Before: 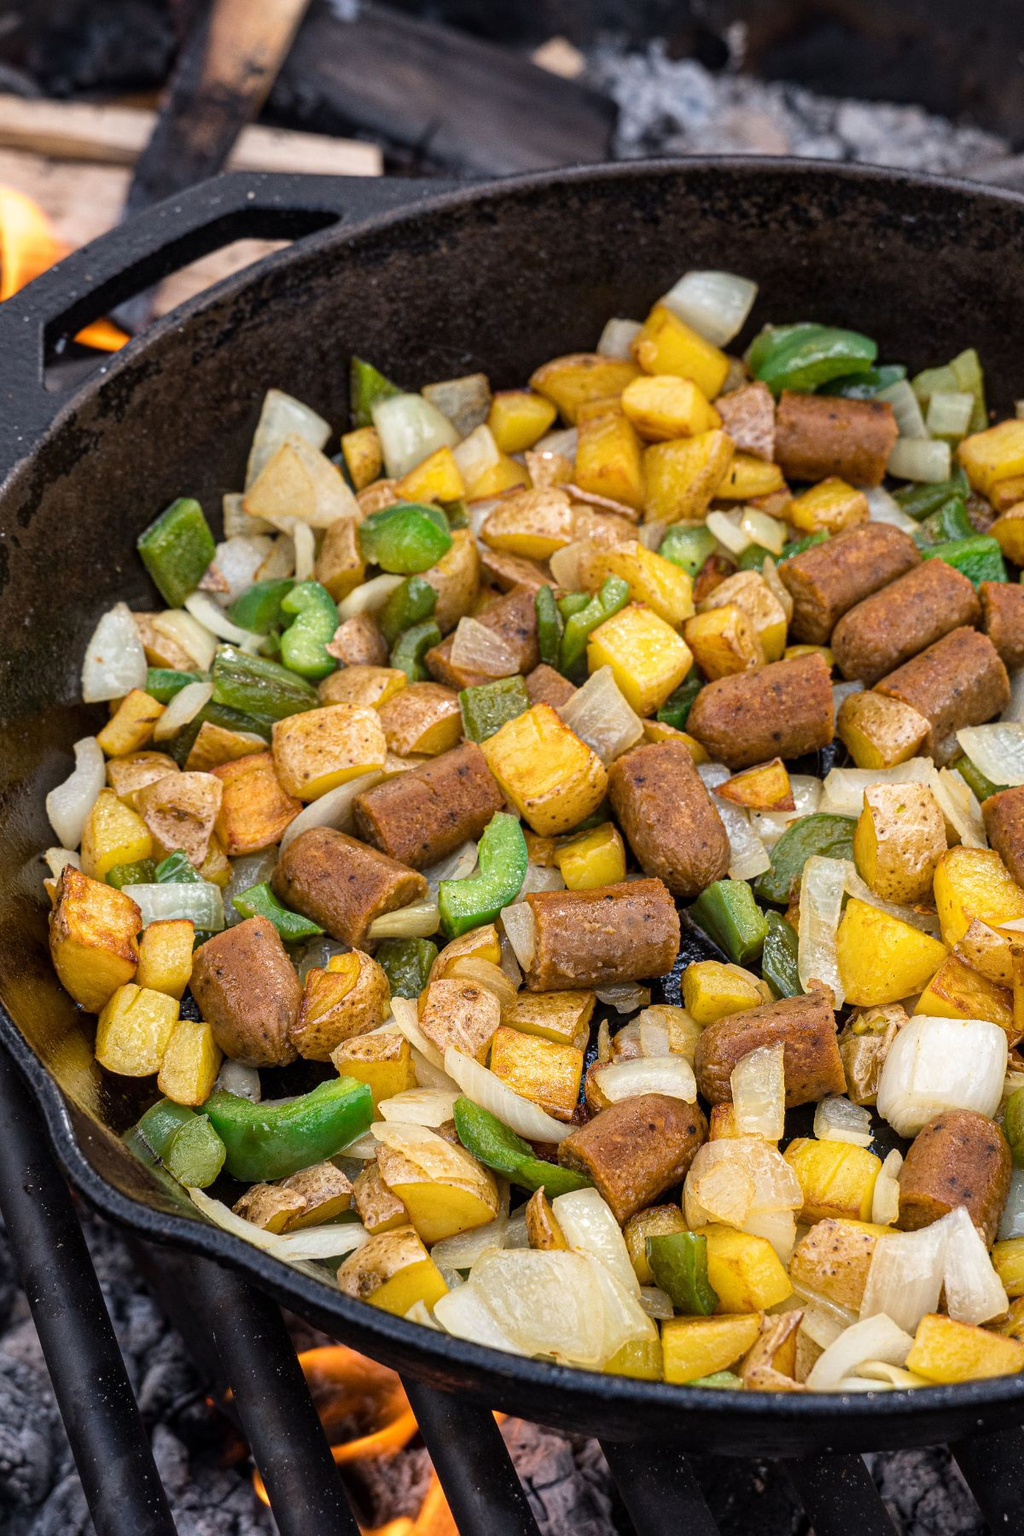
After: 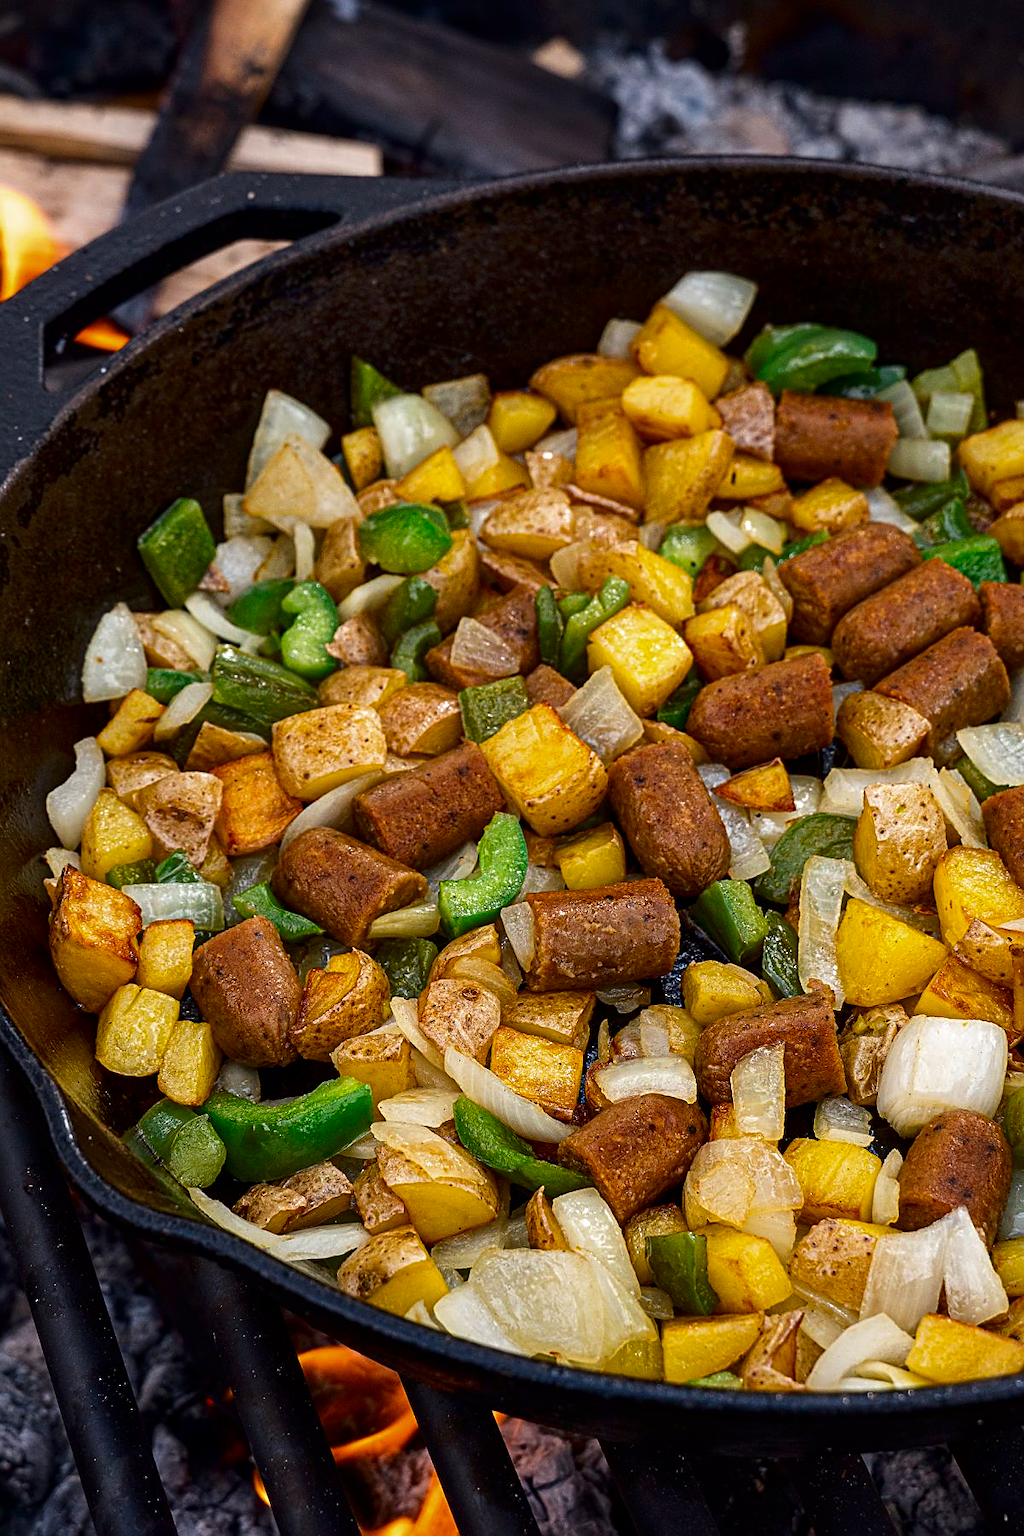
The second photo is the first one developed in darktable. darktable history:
sharpen: on, module defaults
contrast brightness saturation: brightness -0.245, saturation 0.2
